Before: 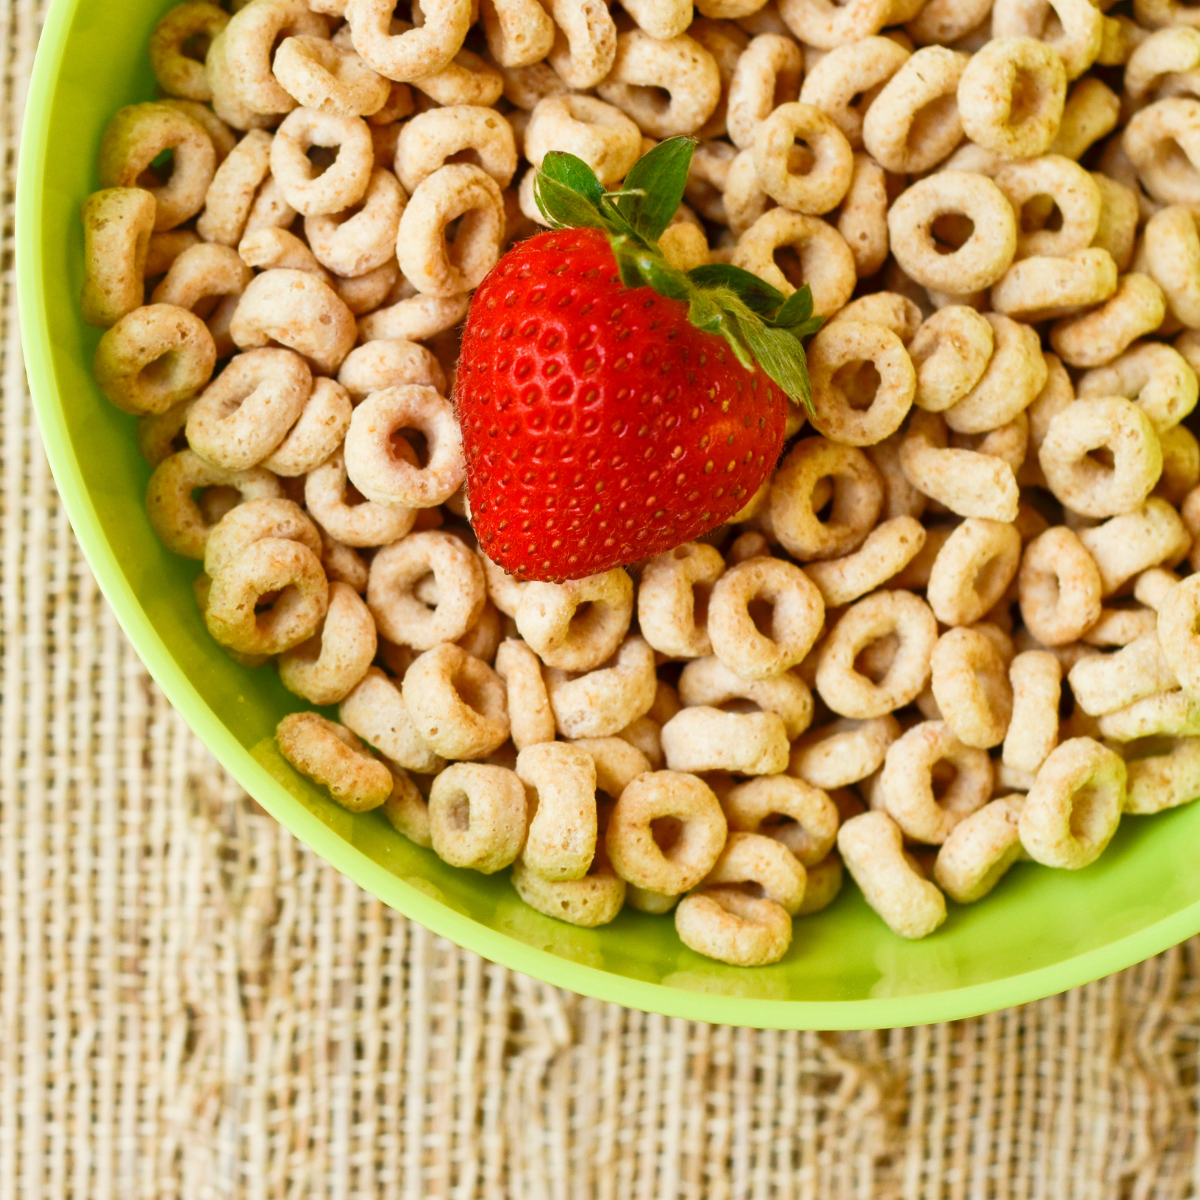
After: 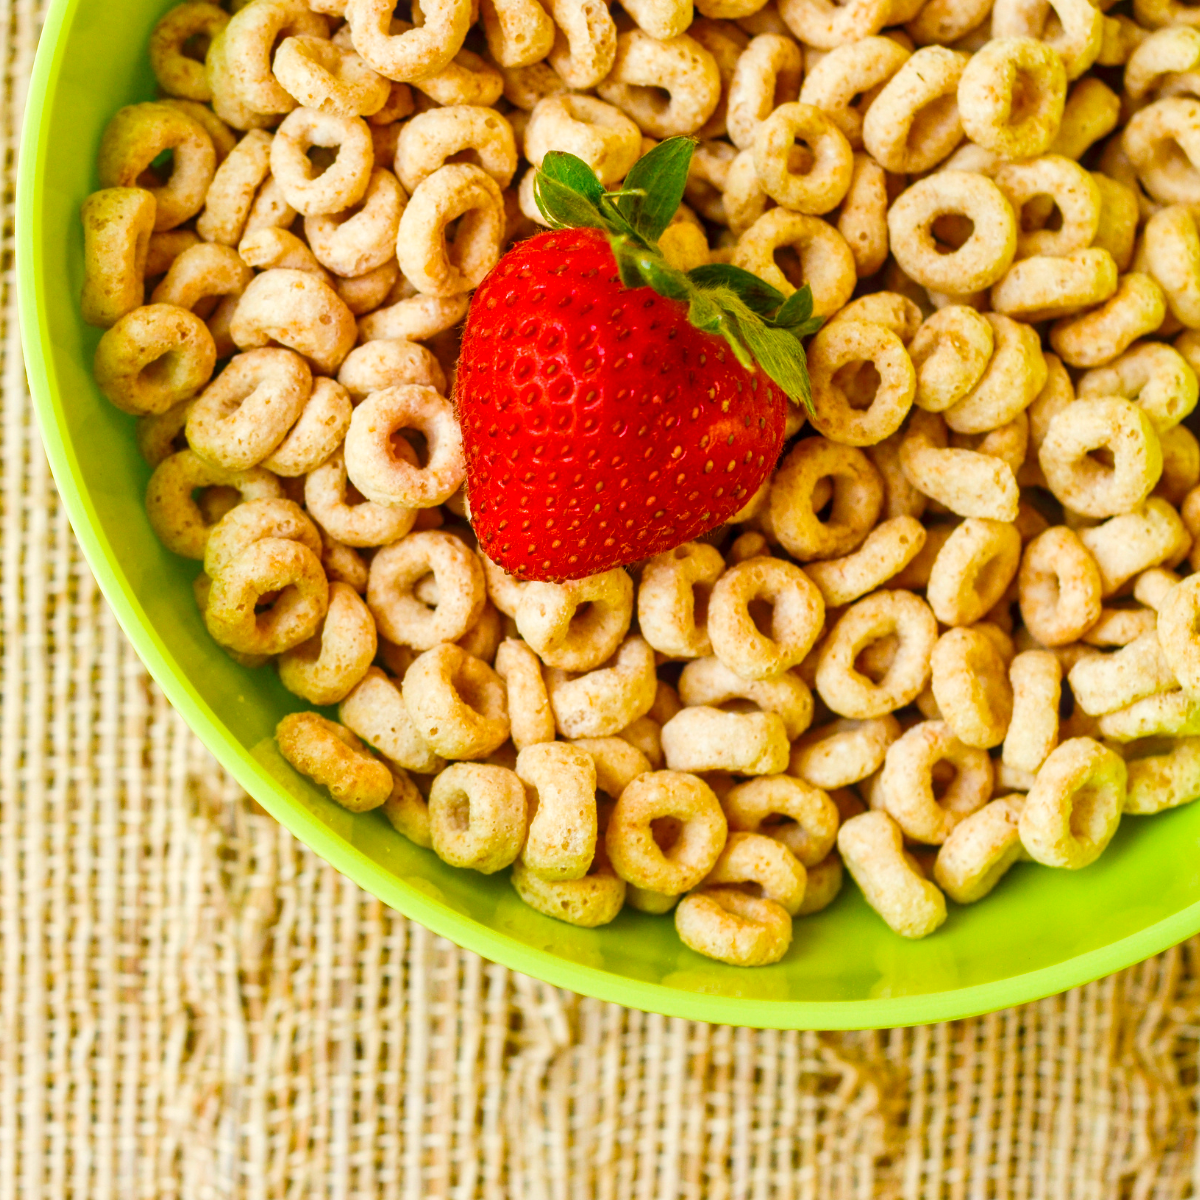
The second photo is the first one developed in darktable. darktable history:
color balance rgb: perceptual saturation grading › global saturation 25%, perceptual brilliance grading › mid-tones 10%, perceptual brilliance grading › shadows 15%, global vibrance 20%
local contrast: on, module defaults
